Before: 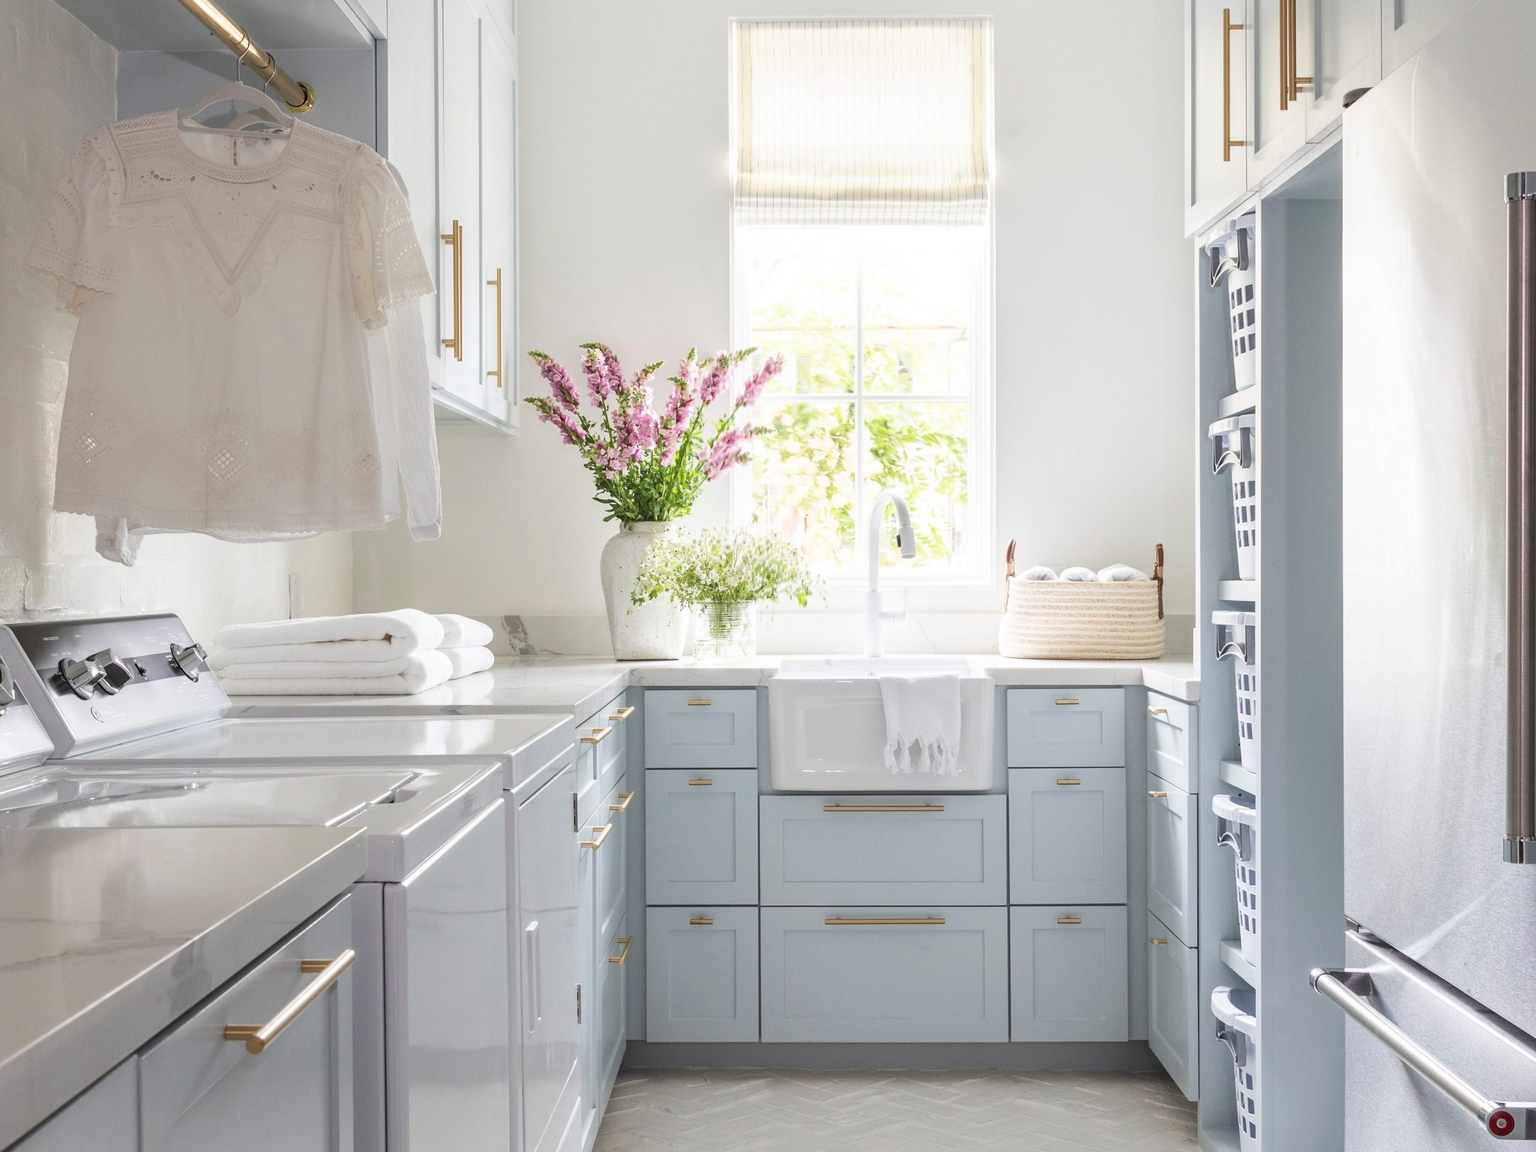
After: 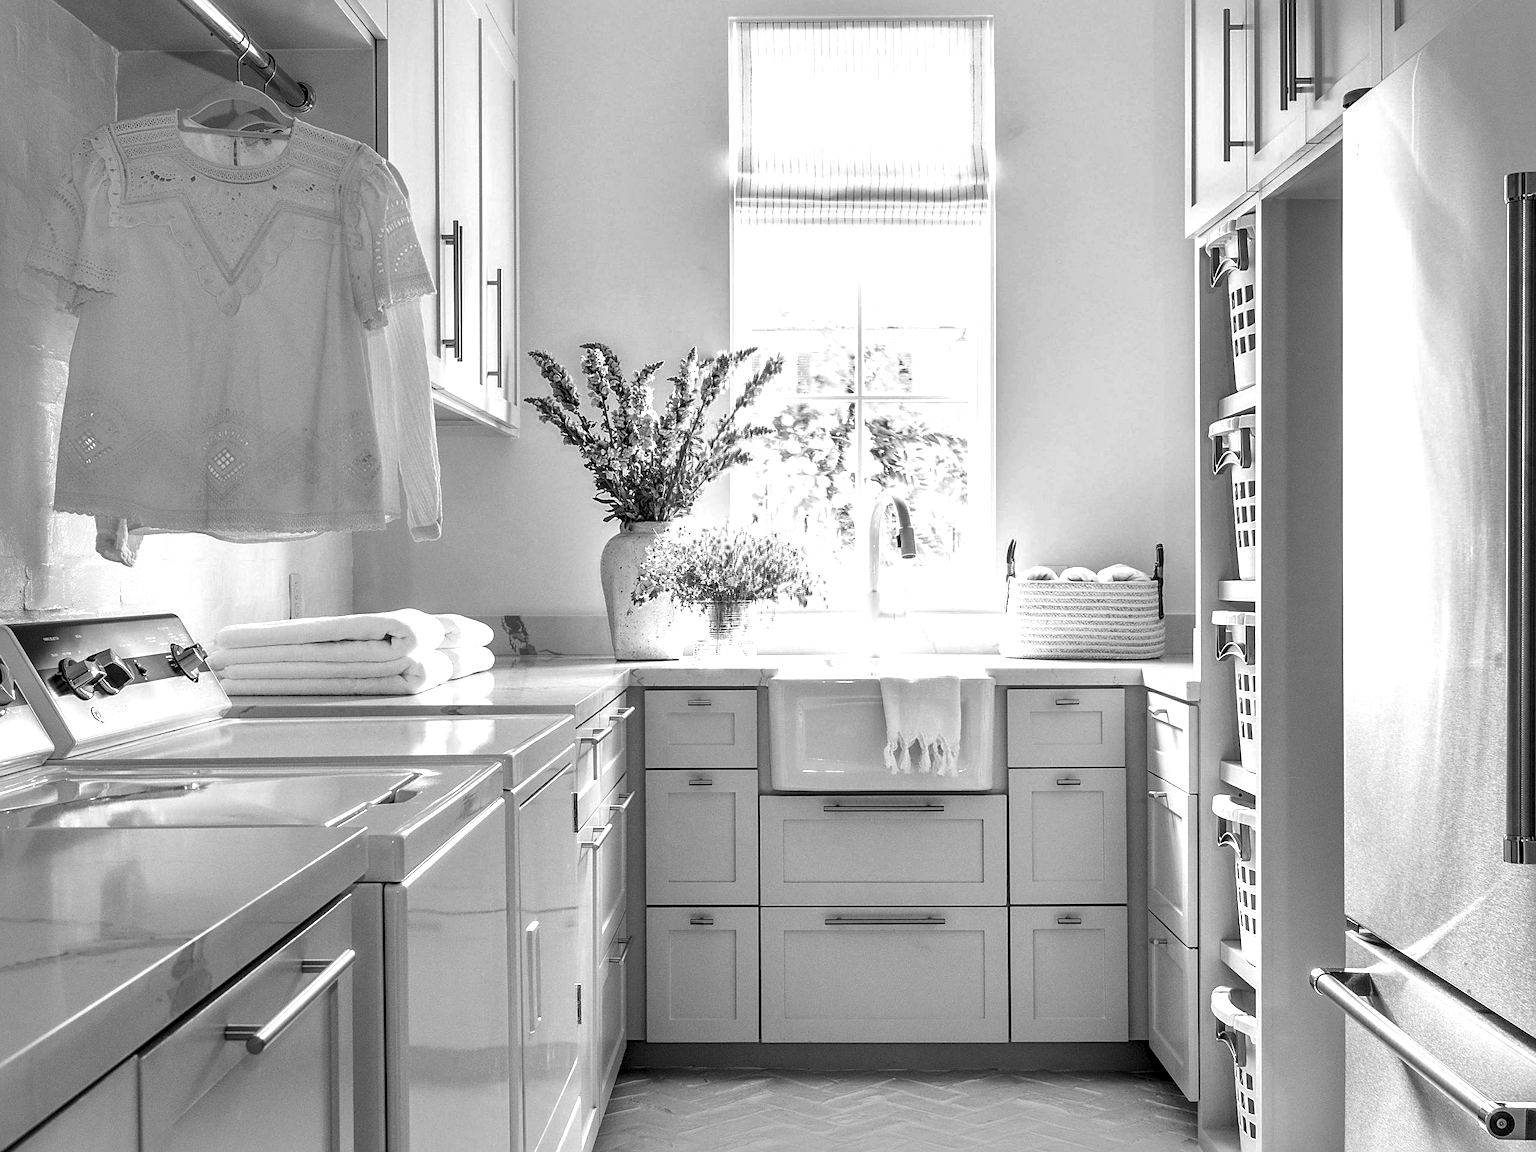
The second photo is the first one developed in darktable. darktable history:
sharpen: on, module defaults
local contrast: highlights 81%, shadows 58%, detail 174%, midtone range 0.609
shadows and highlights: on, module defaults
color zones: curves: ch0 [(0, 0.613) (0.01, 0.613) (0.245, 0.448) (0.498, 0.529) (0.642, 0.665) (0.879, 0.777) (0.99, 0.613)]; ch1 [(0, 0) (0.143, 0) (0.286, 0) (0.429, 0) (0.571, 0) (0.714, 0) (0.857, 0)]
contrast brightness saturation: saturation -0.056
